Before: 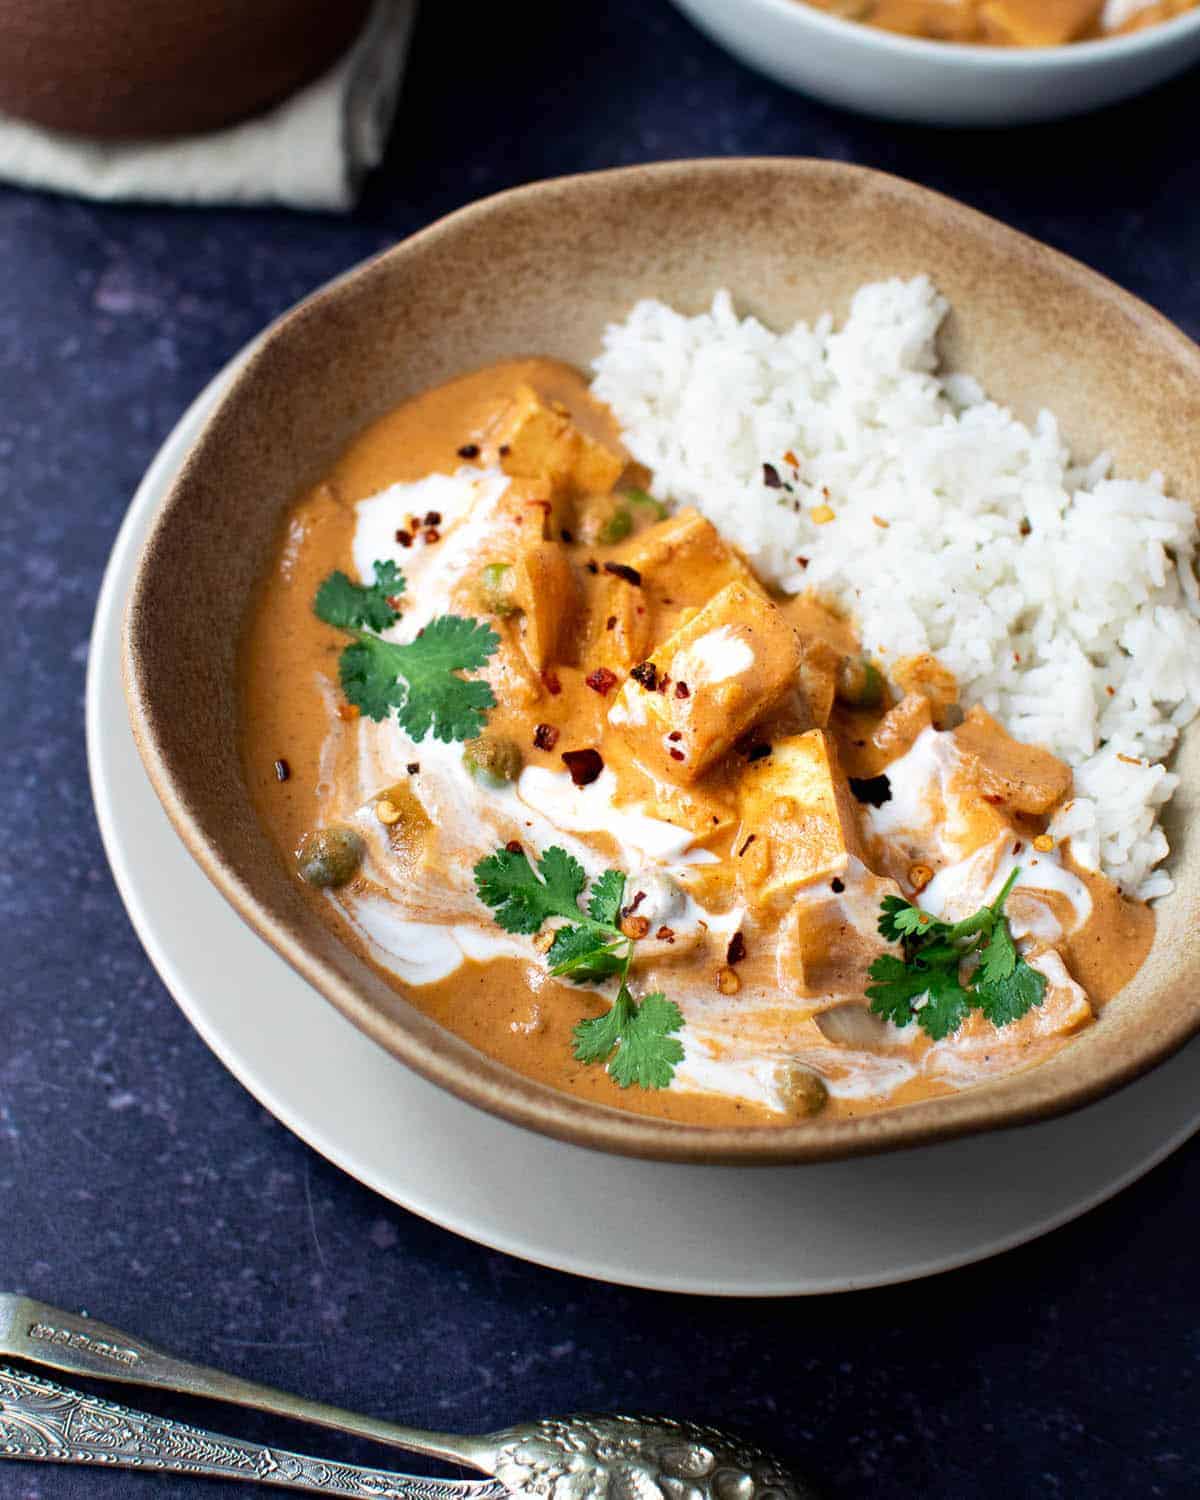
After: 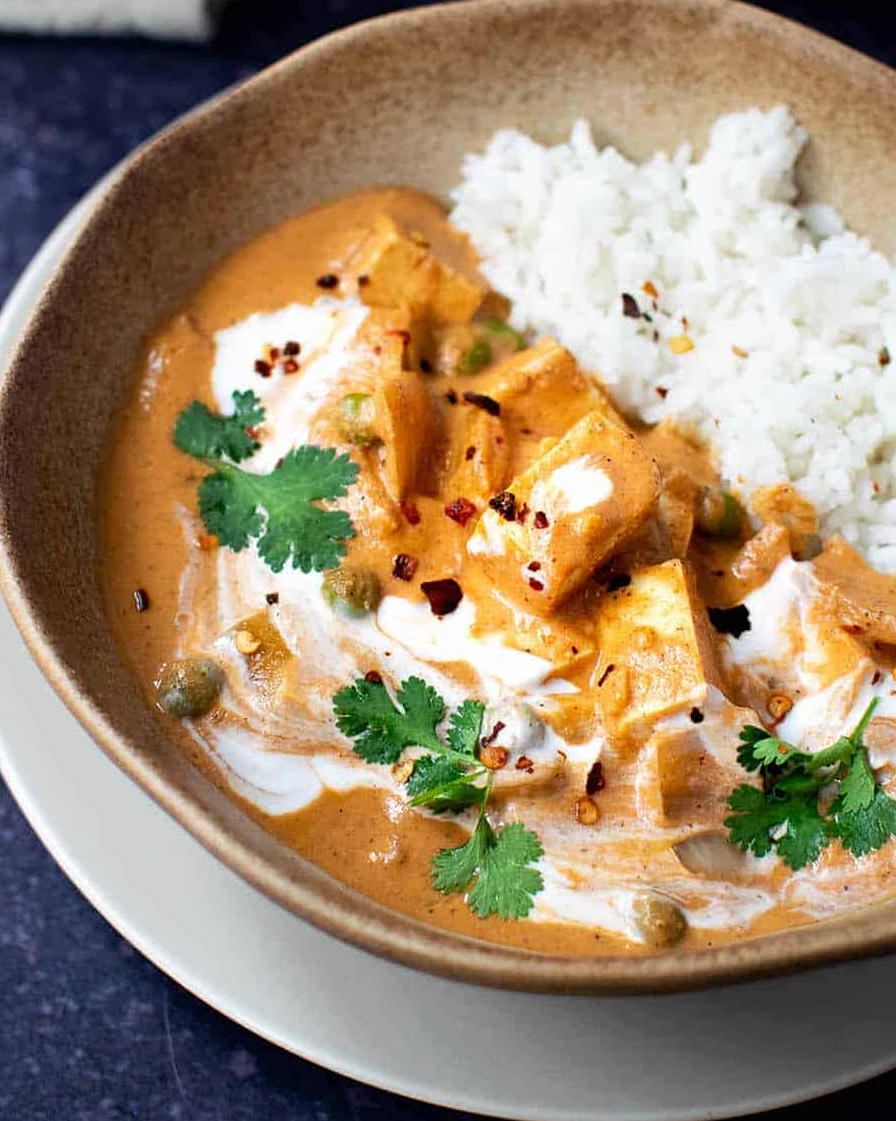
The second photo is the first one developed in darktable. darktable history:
crop and rotate: left 11.831%, top 11.346%, right 13.429%, bottom 13.899%
sharpen: amount 0.2
